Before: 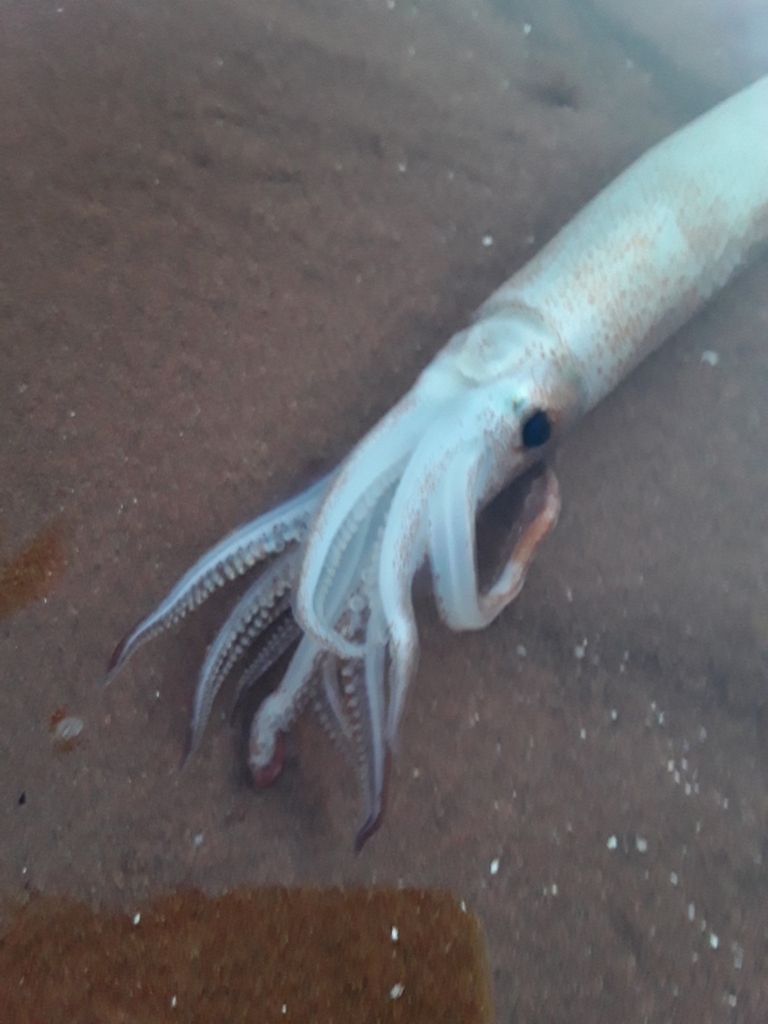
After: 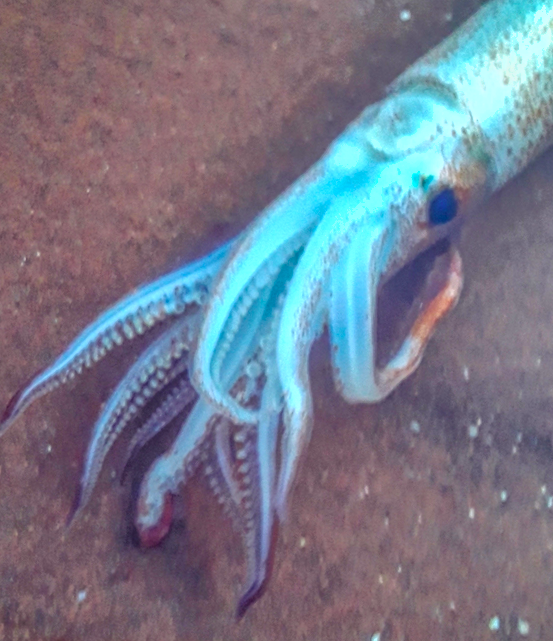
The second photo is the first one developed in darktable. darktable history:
crop and rotate: angle -3.38°, left 9.927%, top 20.612%, right 12.482%, bottom 11.972%
exposure: black level correction 0.001, exposure 1 EV, compensate highlight preservation false
color balance rgb: shadows lift › luminance -22.047%, shadows lift › chroma 8.673%, shadows lift › hue 283.92°, perceptual saturation grading › global saturation 29.514%, global vibrance 50.831%
shadows and highlights: shadows 82.14, white point adjustment -8.89, highlights -61.5, soften with gaussian
local contrast: highlights 20%, shadows 26%, detail 200%, midtone range 0.2
